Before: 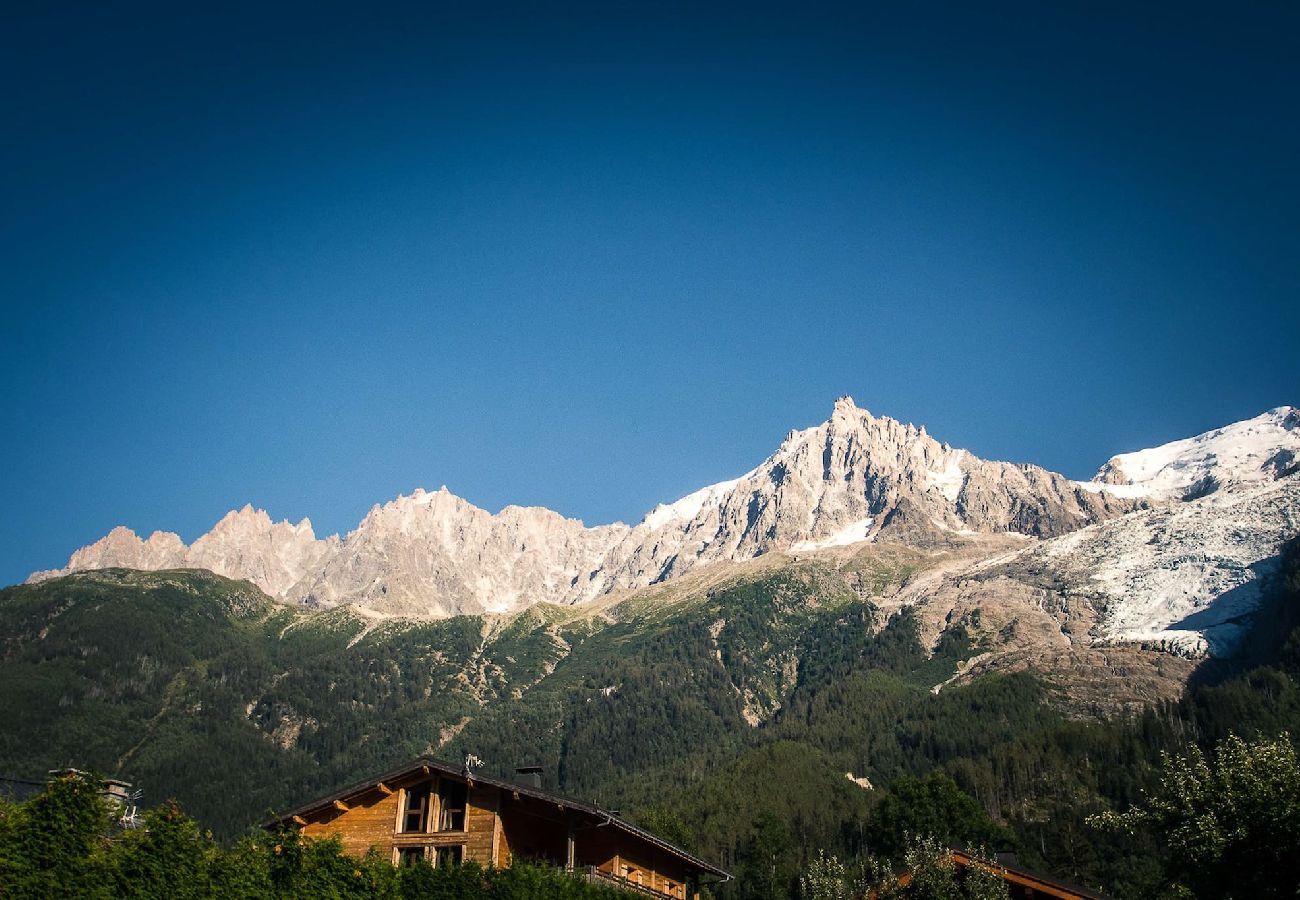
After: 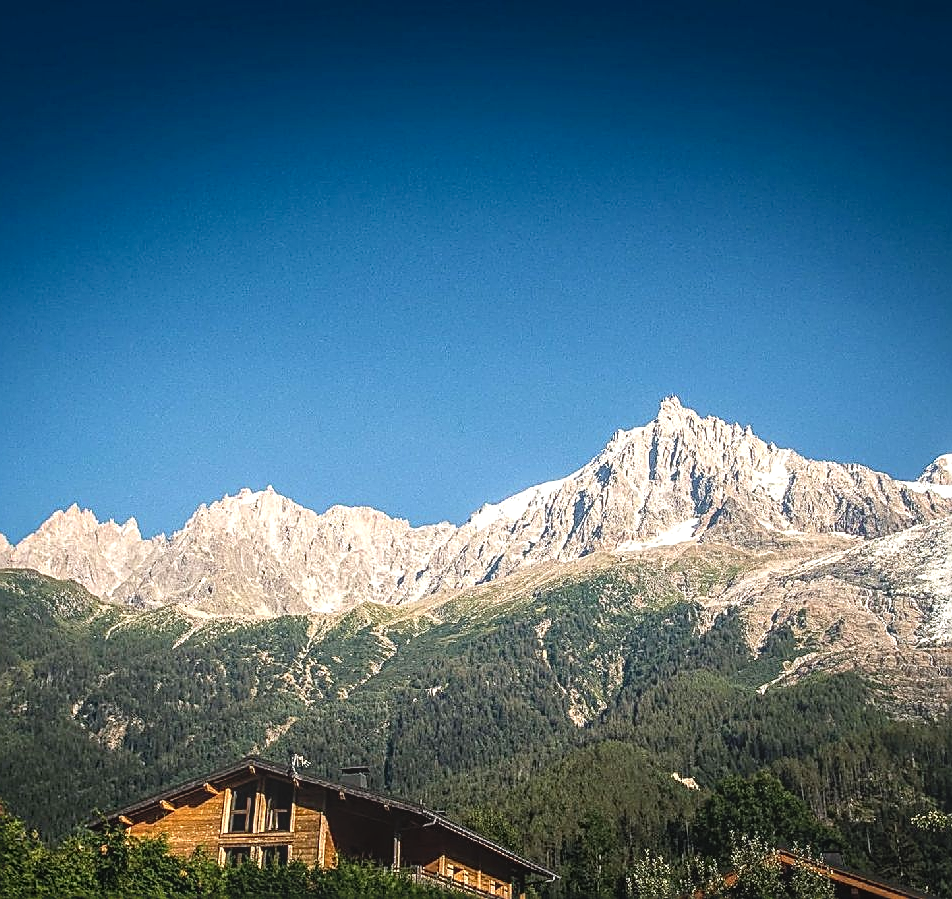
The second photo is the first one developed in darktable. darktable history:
sharpen: amount 1
local contrast: highlights 59%, detail 145%
crop: left 13.443%, right 13.31%
bloom: size 40%
exposure: compensate highlight preservation false
fill light: on, module defaults
haze removal: compatibility mode true, adaptive false
